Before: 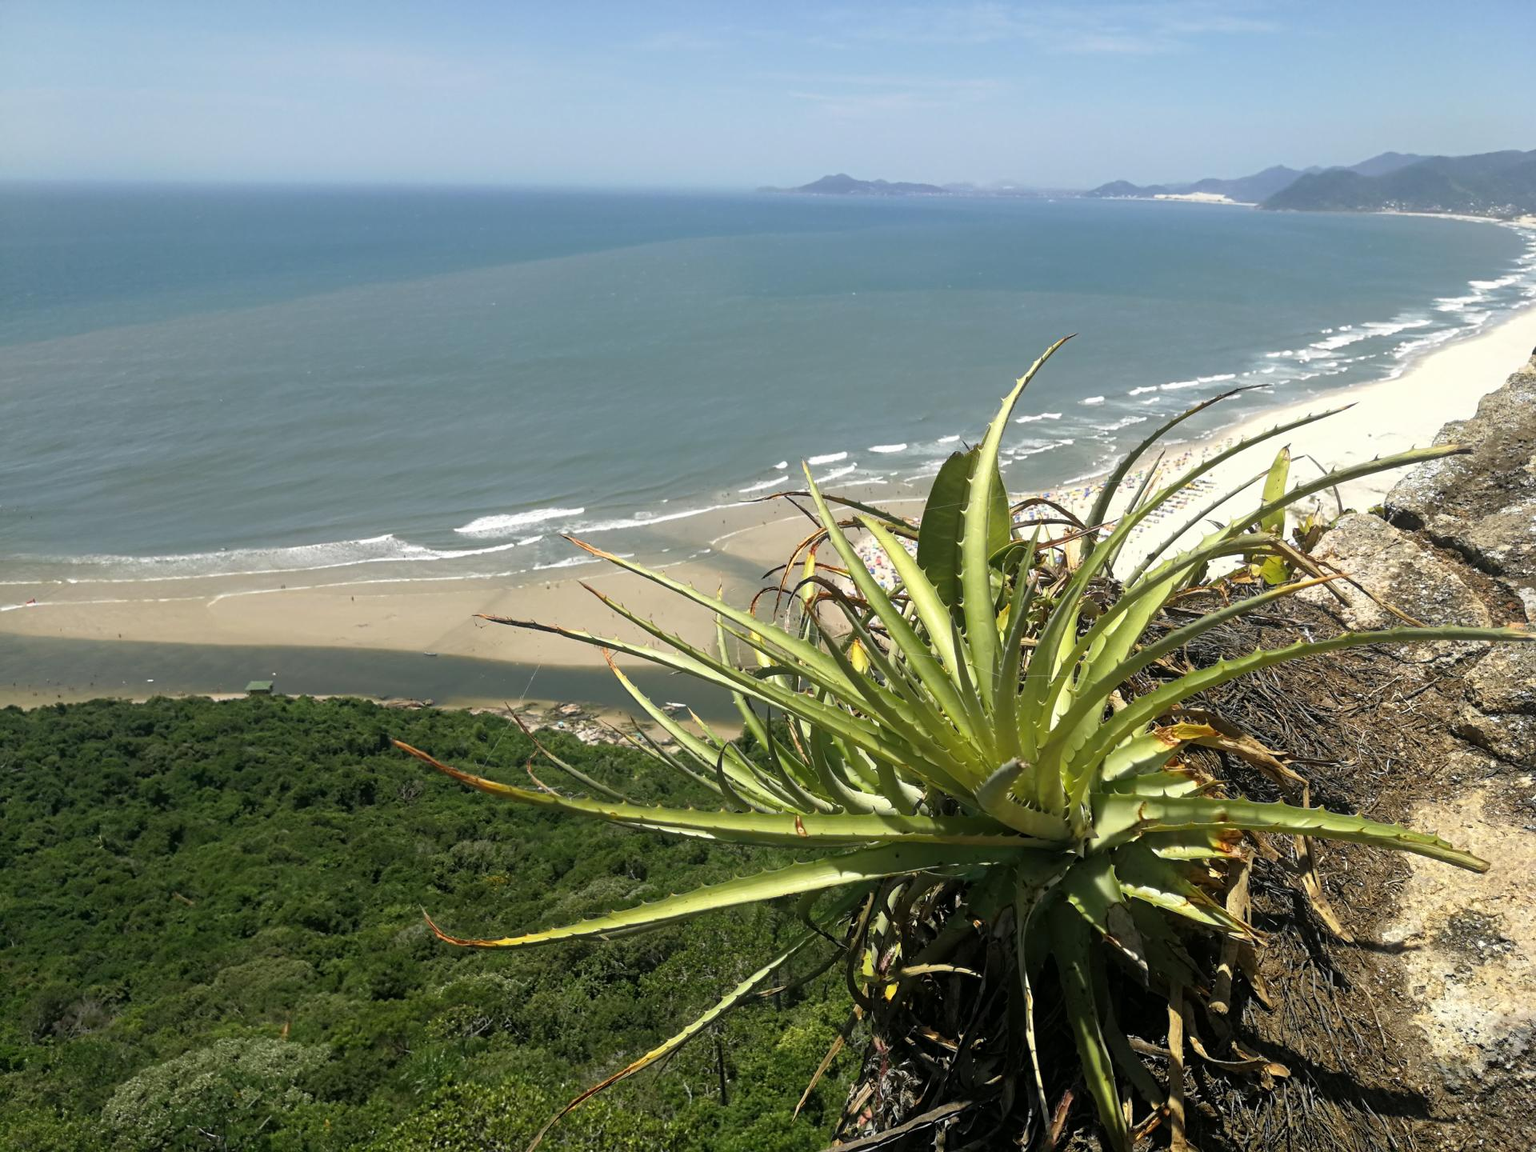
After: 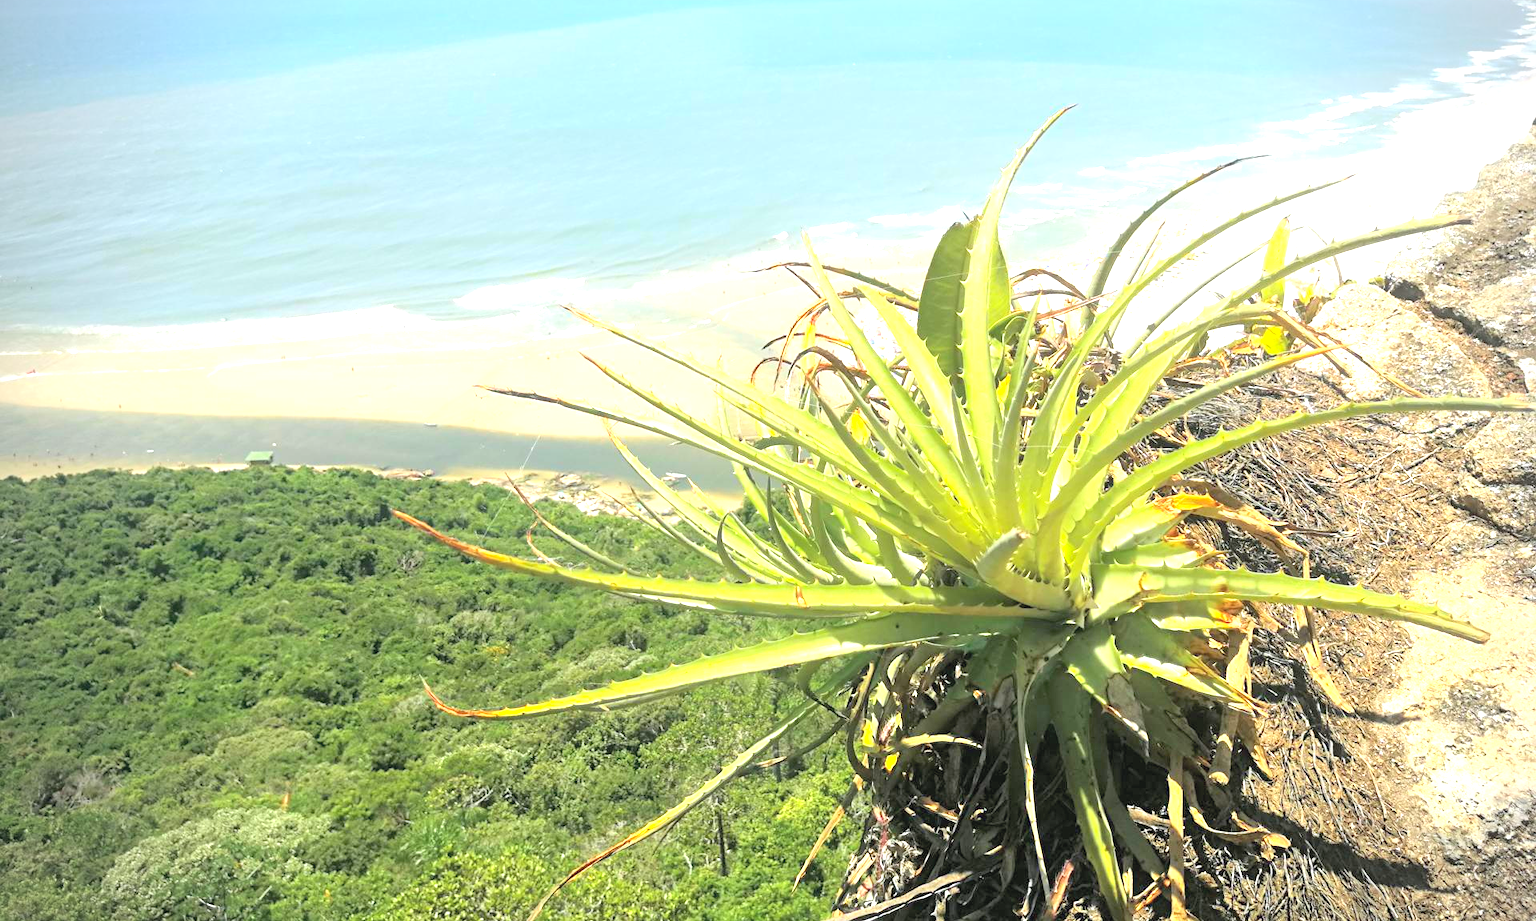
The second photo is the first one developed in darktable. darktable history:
contrast brightness saturation: contrast 0.1, brightness 0.3, saturation 0.14
exposure: black level correction 0, exposure 1.741 EV, compensate exposure bias true, compensate highlight preservation false
vignetting: fall-off start 79.88%
crop and rotate: top 19.998%
